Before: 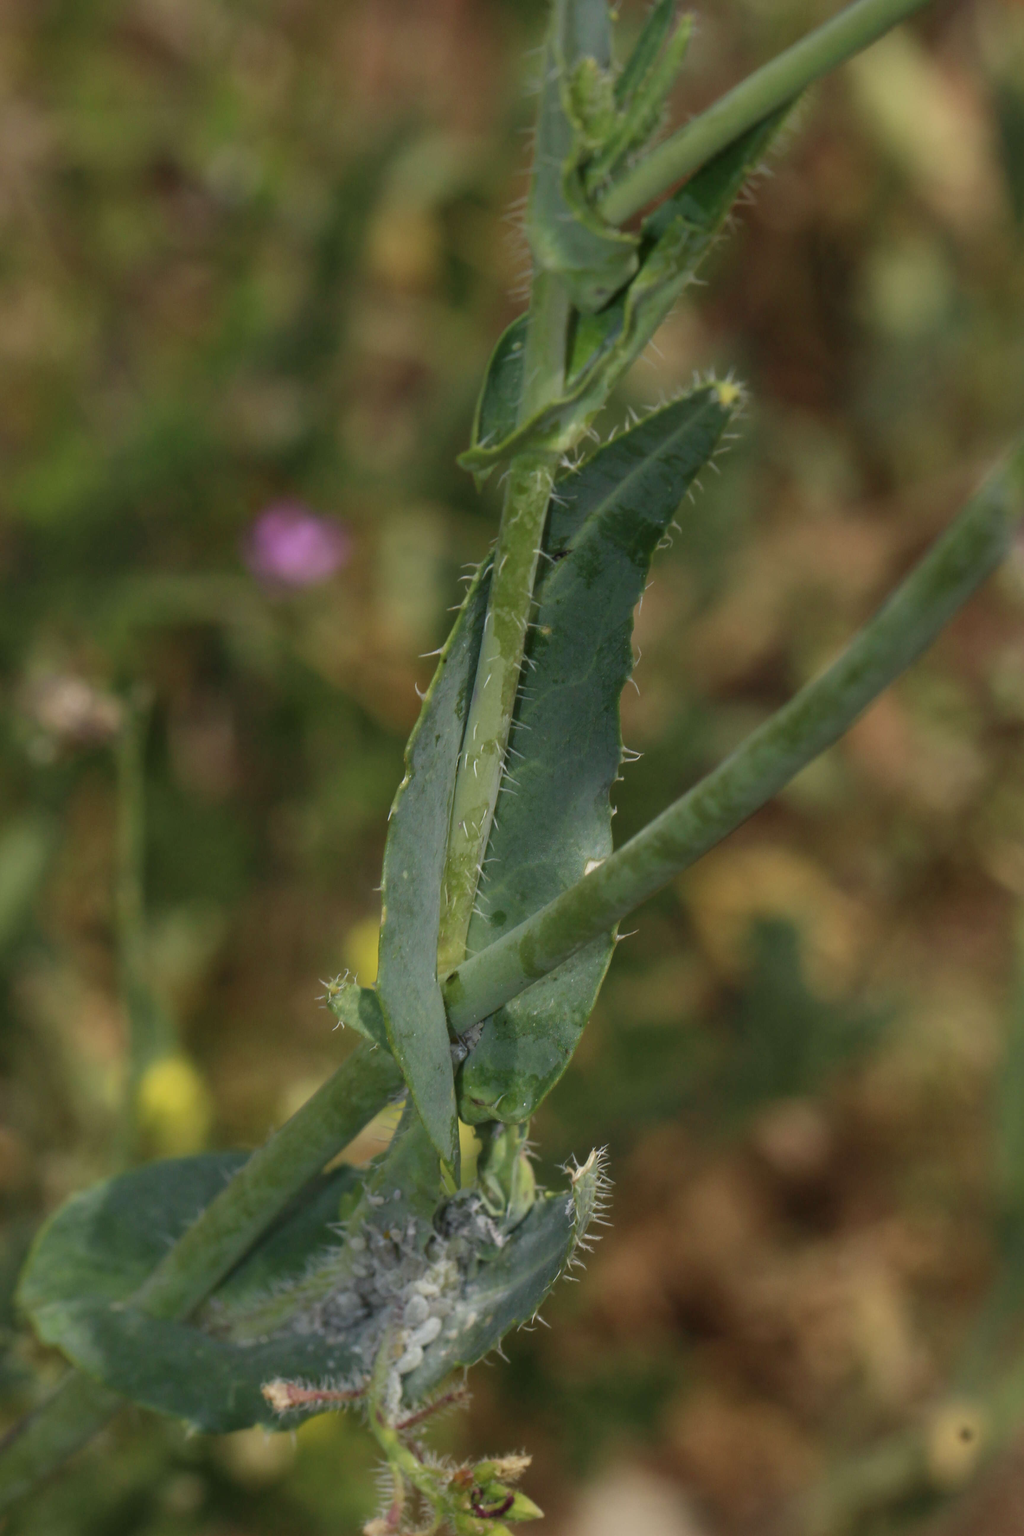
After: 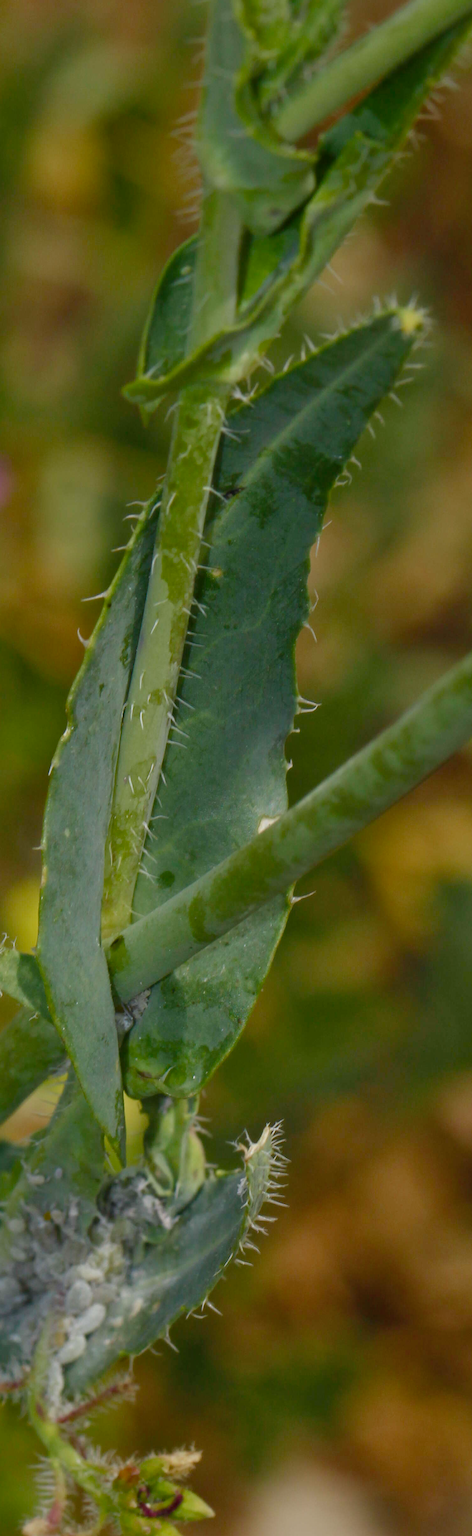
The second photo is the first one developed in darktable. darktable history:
crop: left 33.452%, top 6.025%, right 23.155%
exposure: exposure -0.116 EV, compensate exposure bias true, compensate highlight preservation false
color balance rgb: perceptual saturation grading › global saturation 20%, perceptual saturation grading › highlights -25%, perceptual saturation grading › shadows 50%
shadows and highlights: shadows 40, highlights -54, highlights color adjustment 46%, low approximation 0.01, soften with gaussian
